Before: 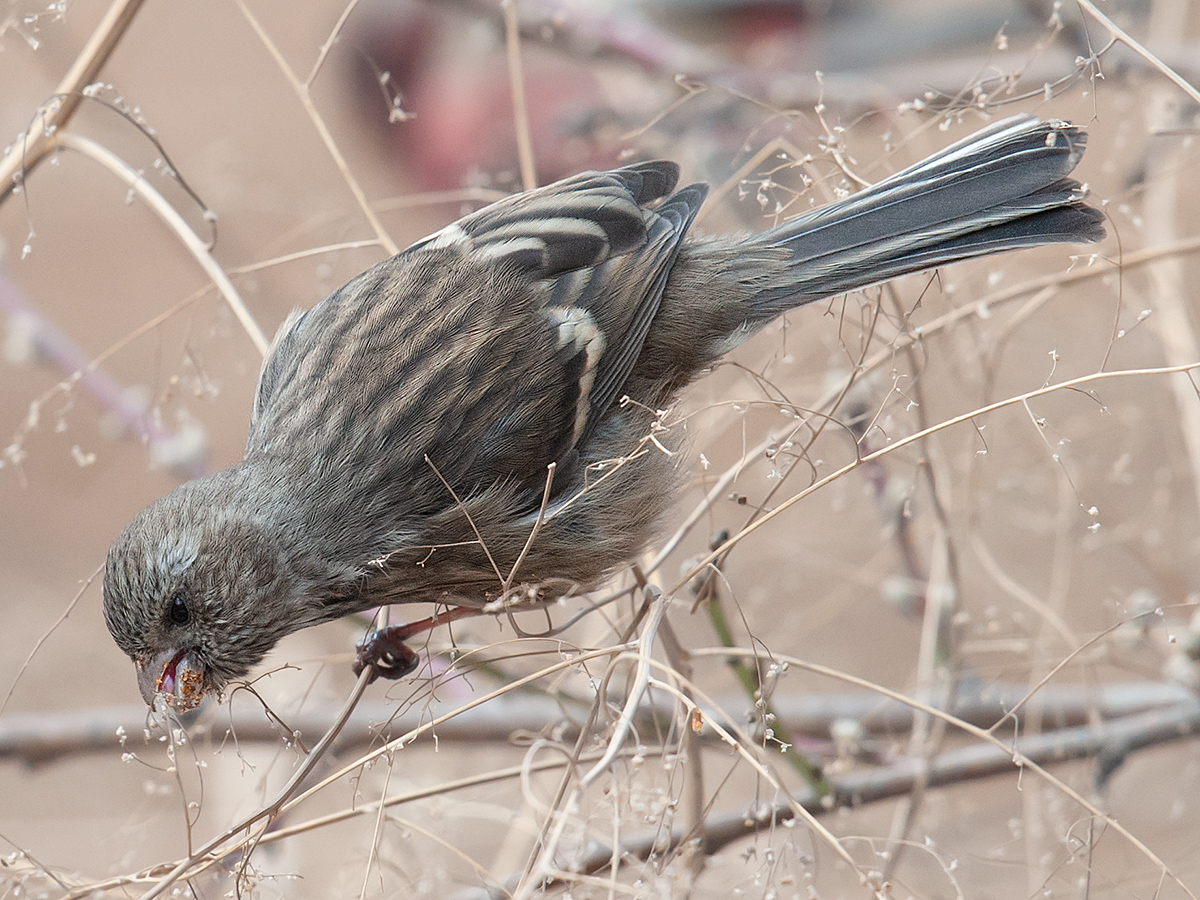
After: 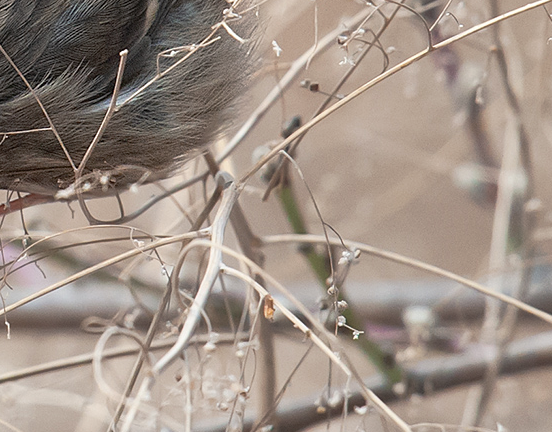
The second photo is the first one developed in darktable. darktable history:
shadows and highlights: soften with gaussian
contrast brightness saturation: contrast 0.009, saturation -0.064
tone curve: curves: ch0 [(0, 0) (0.15, 0.17) (0.452, 0.437) (0.611, 0.588) (0.751, 0.749) (1, 1)]; ch1 [(0, 0) (0.325, 0.327) (0.413, 0.442) (0.475, 0.467) (0.512, 0.522) (0.541, 0.55) (0.617, 0.612) (0.695, 0.697) (1, 1)]; ch2 [(0, 0) (0.386, 0.397) (0.452, 0.459) (0.505, 0.498) (0.536, 0.546) (0.574, 0.571) (0.633, 0.653) (1, 1)], preserve colors none
crop: left 35.709%, top 45.984%, right 18.23%, bottom 5.922%
